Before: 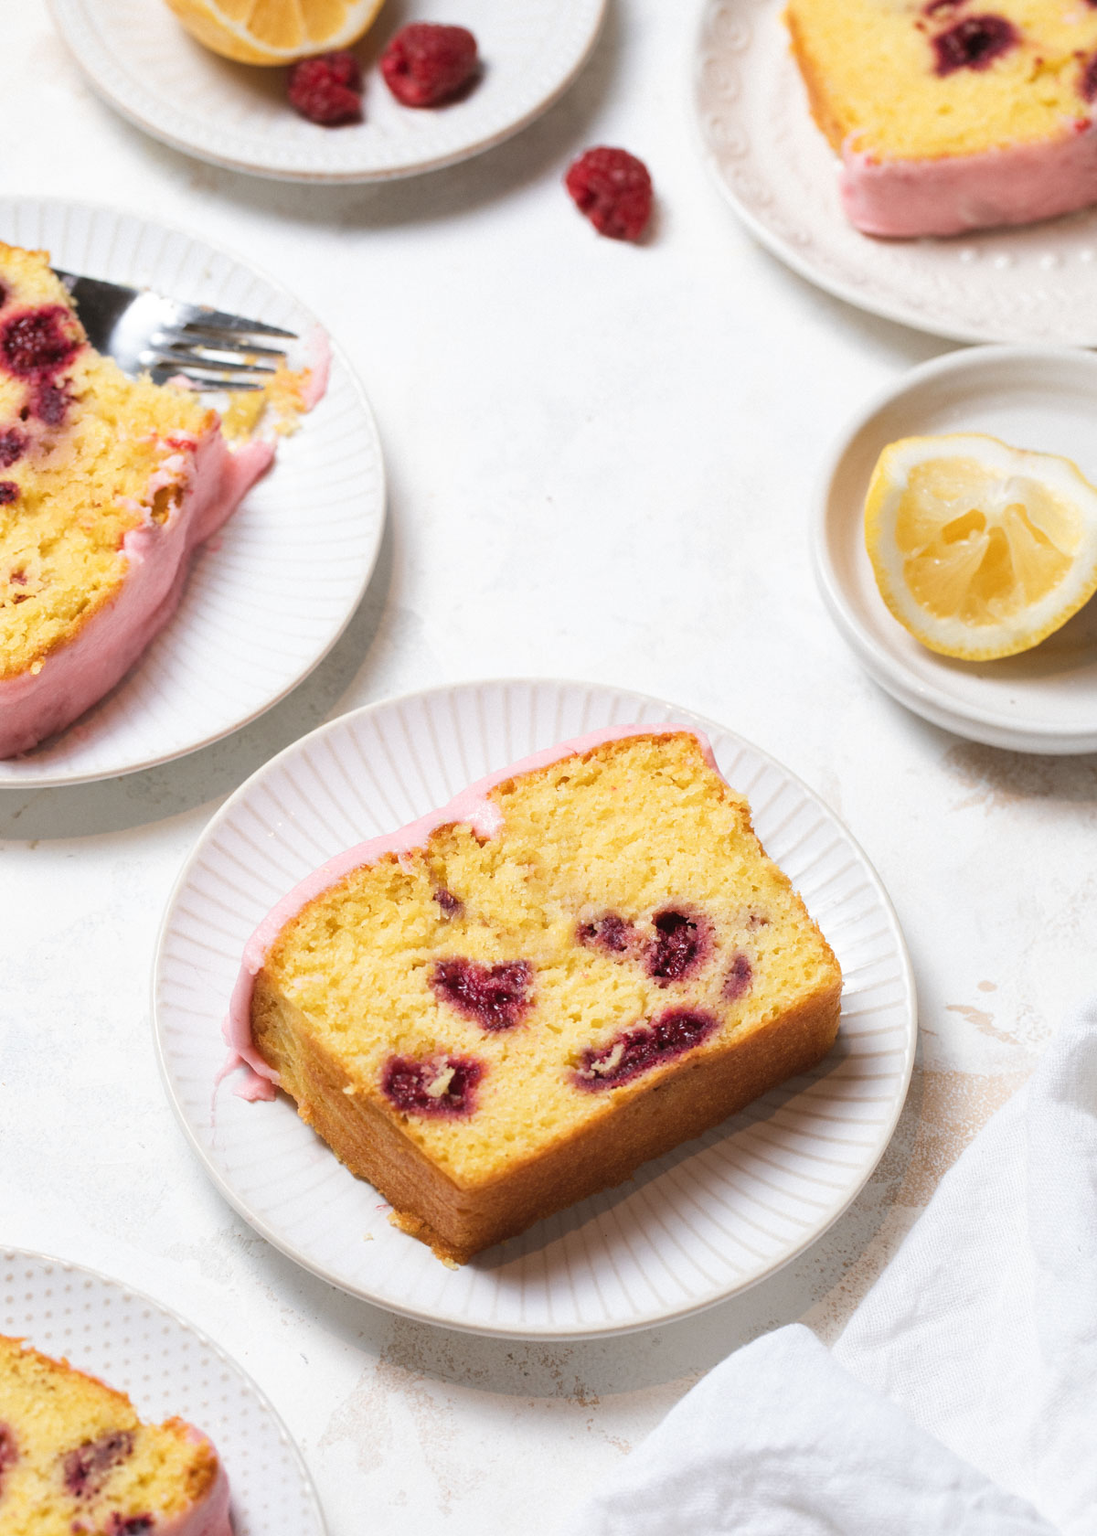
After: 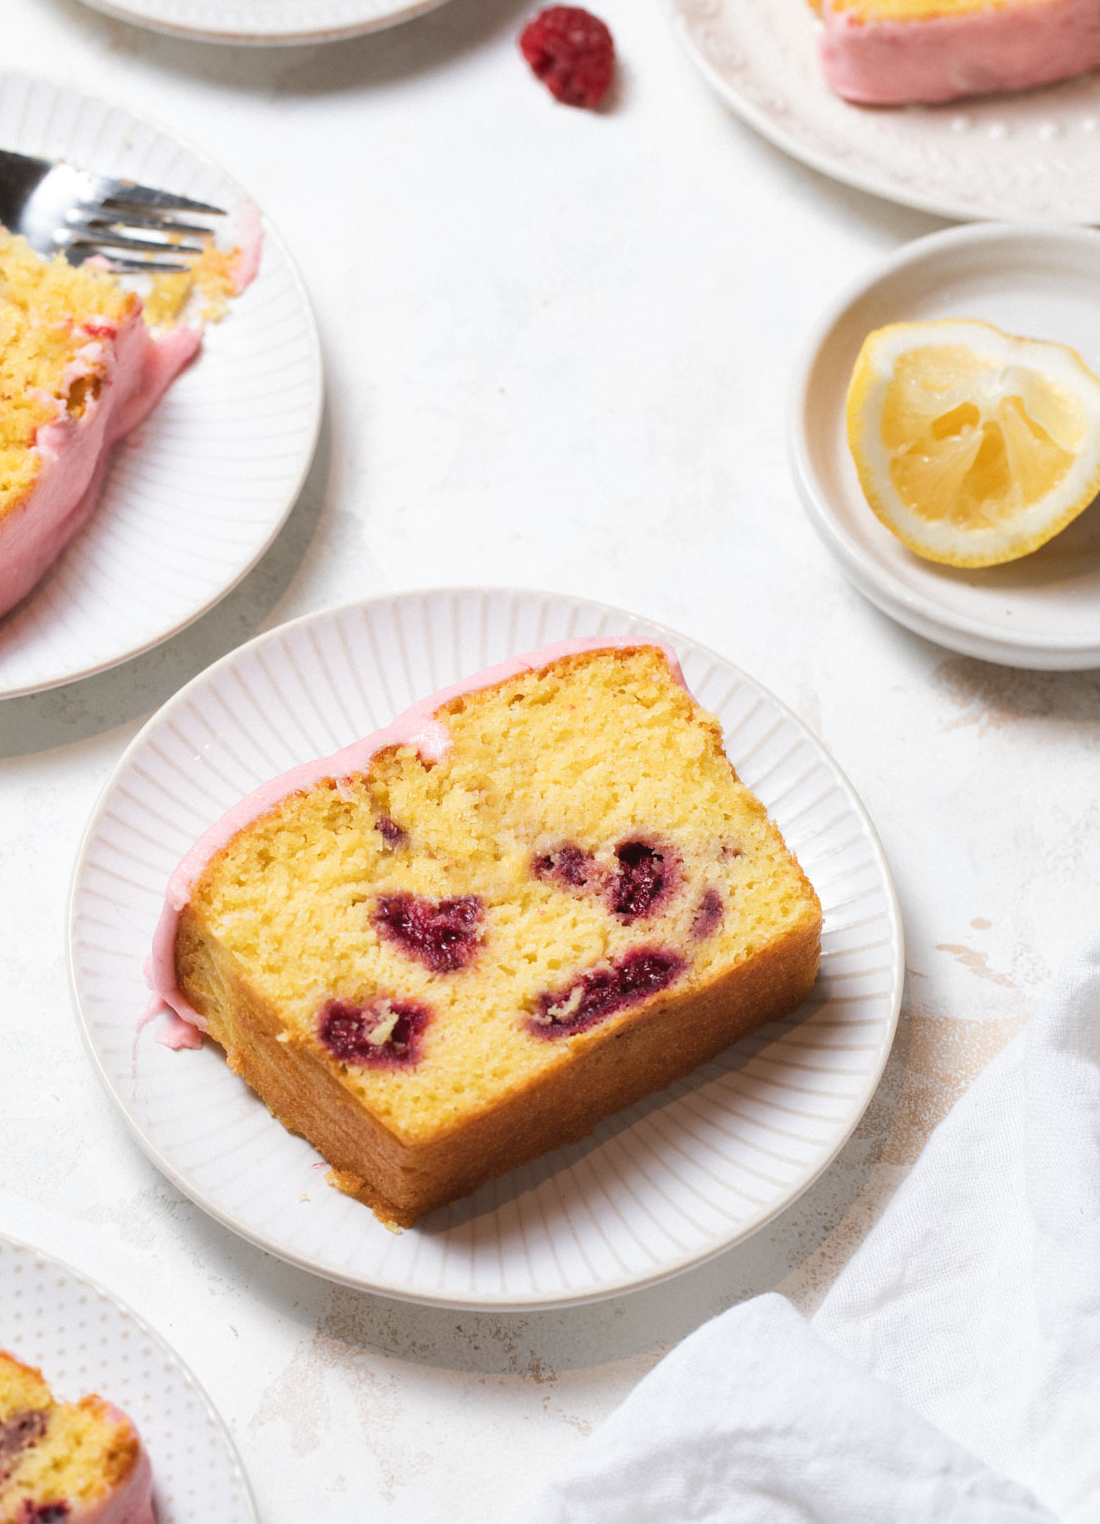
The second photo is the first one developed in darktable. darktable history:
crop and rotate: left 8.262%, top 9.226%
white balance: emerald 1
